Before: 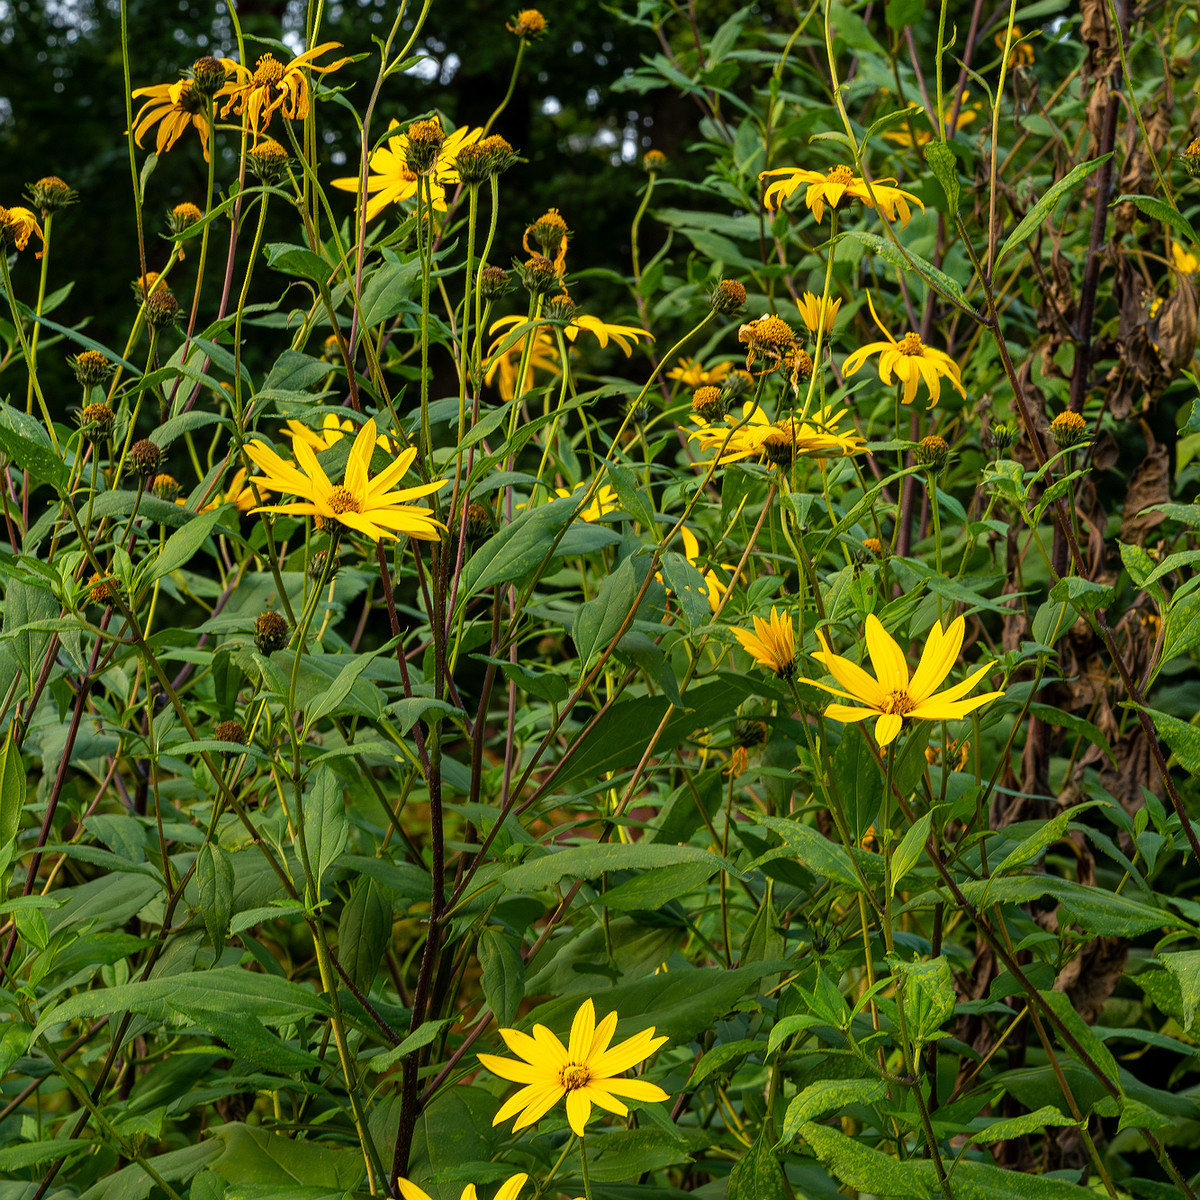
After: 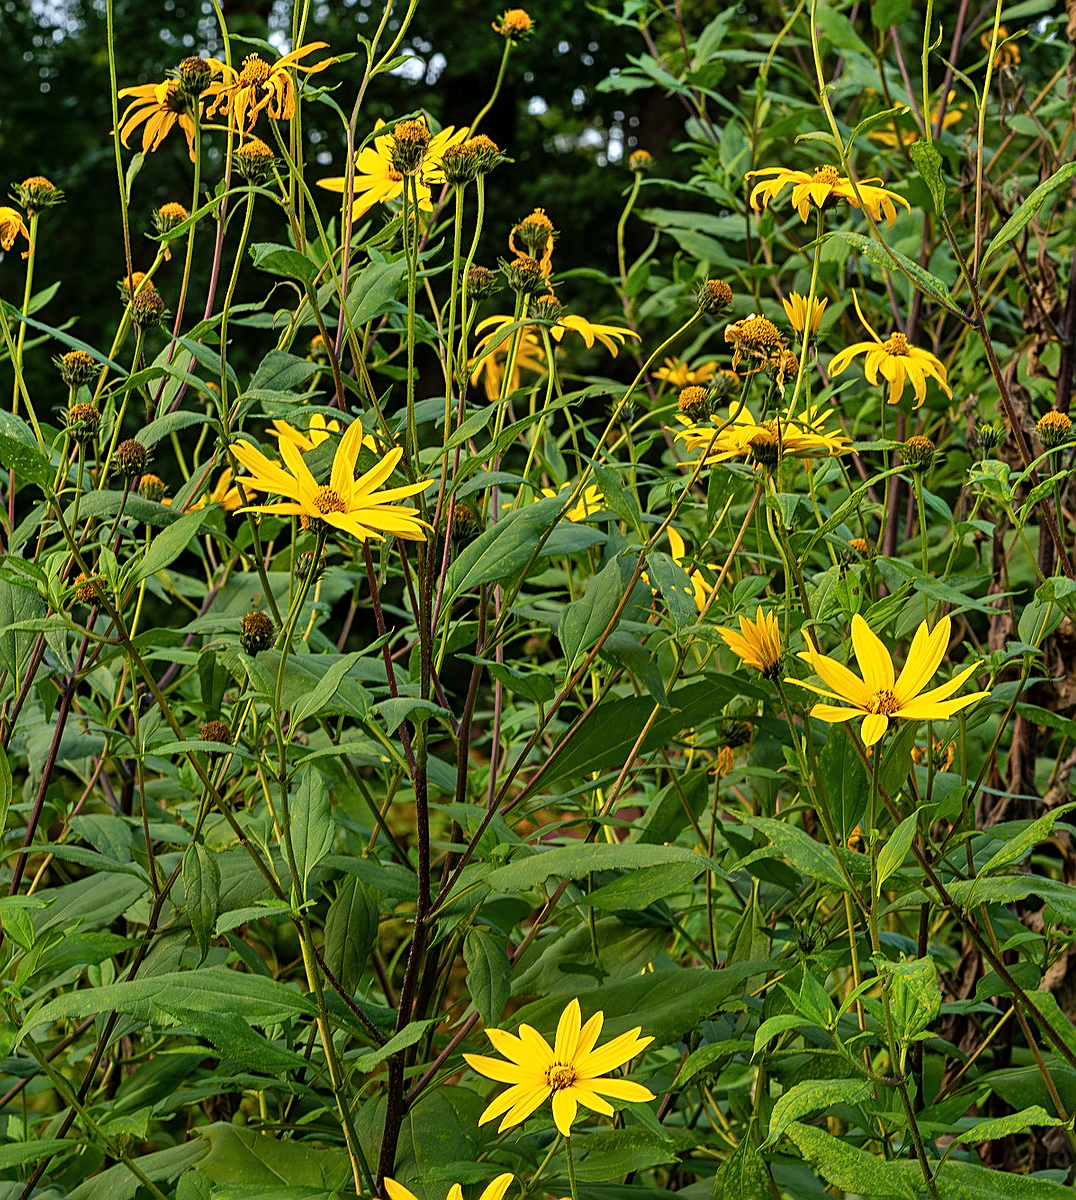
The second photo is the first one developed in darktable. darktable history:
sharpen: on, module defaults
crop and rotate: left 1.192%, right 9.06%
shadows and highlights: soften with gaussian
